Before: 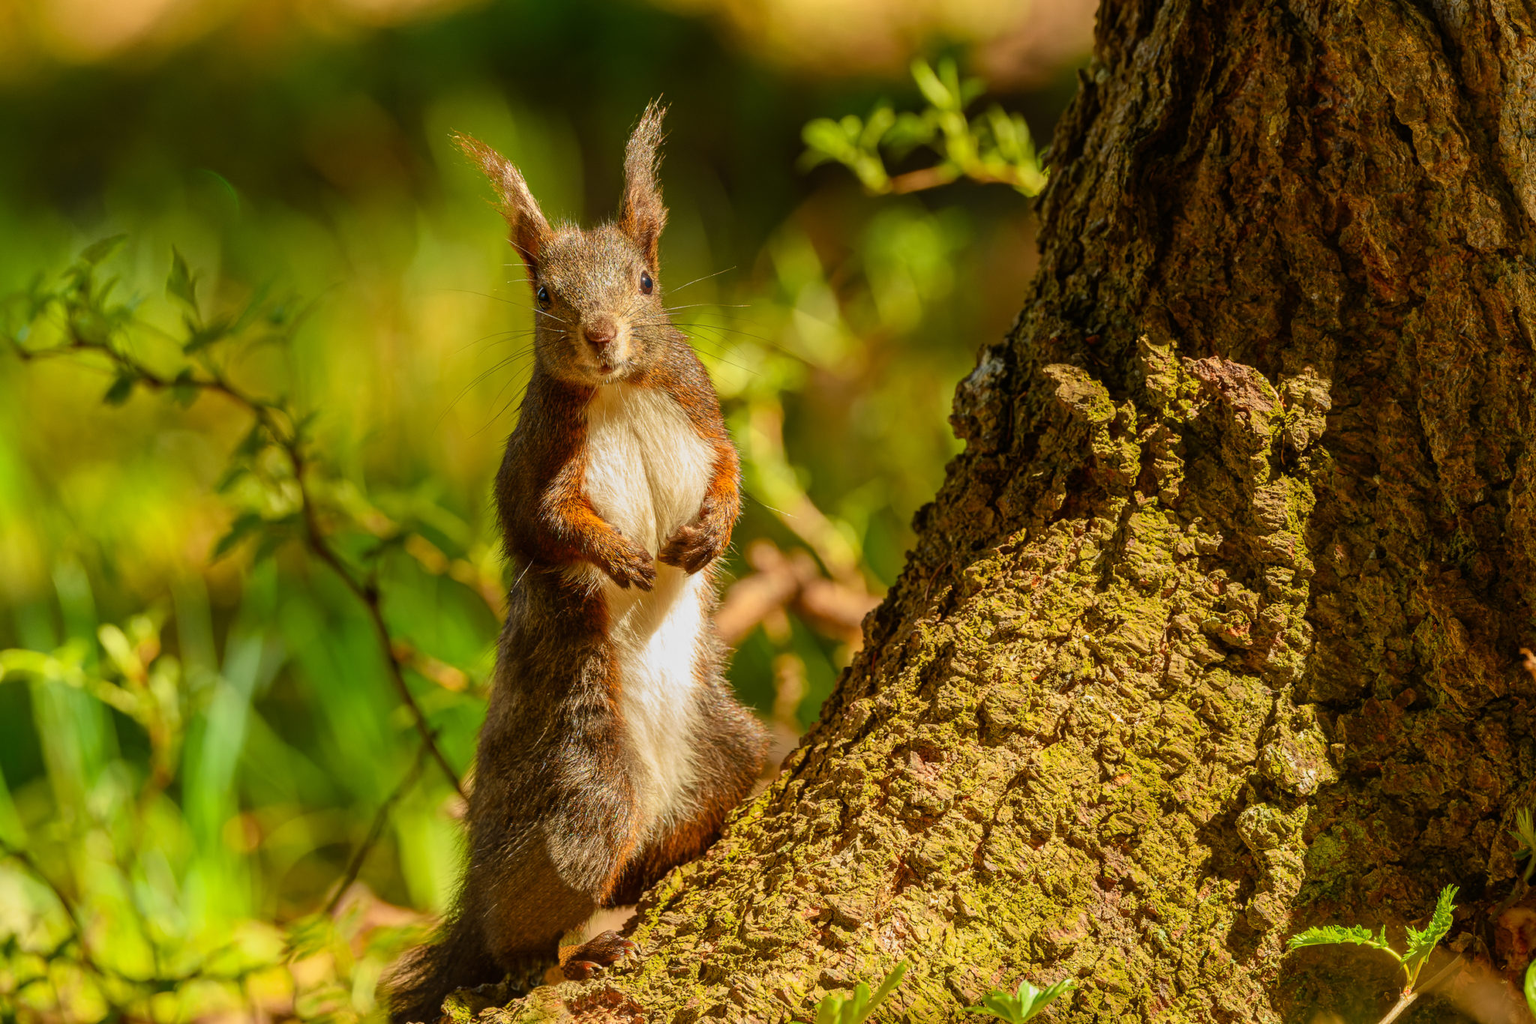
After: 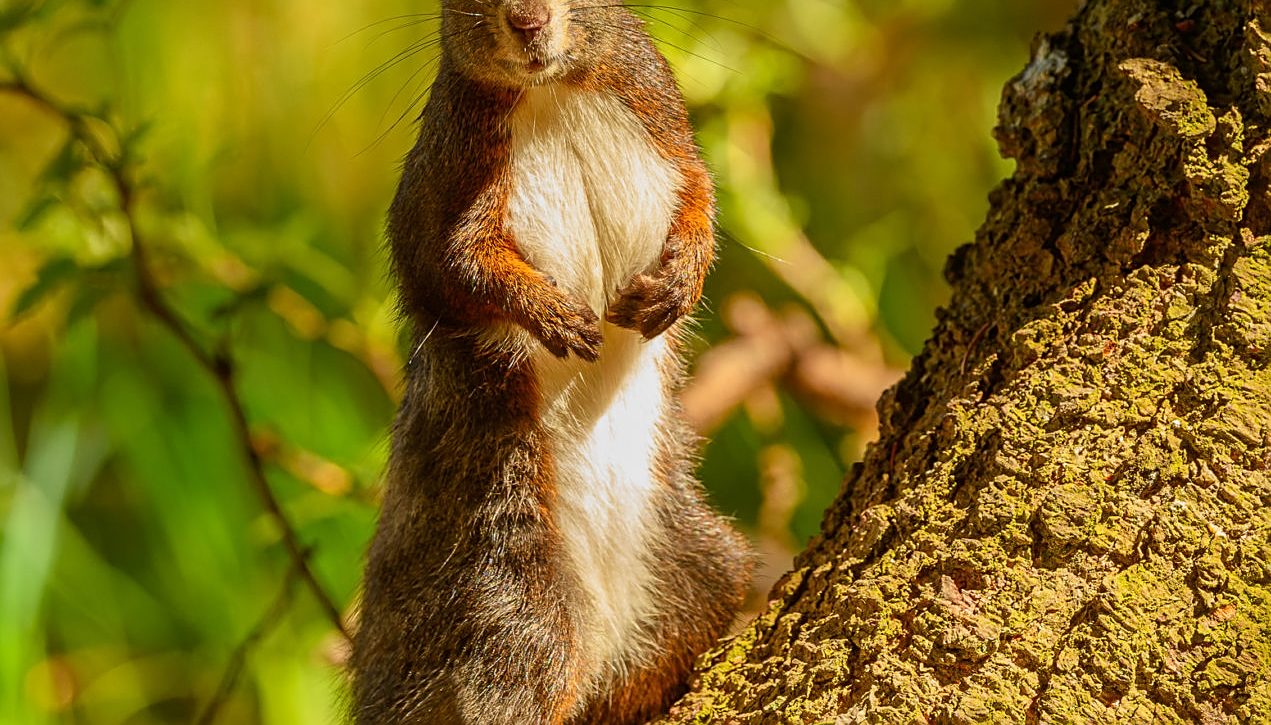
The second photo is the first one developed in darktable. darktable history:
sharpen: on, module defaults
crop: left 13.312%, top 31.28%, right 24.627%, bottom 15.582%
